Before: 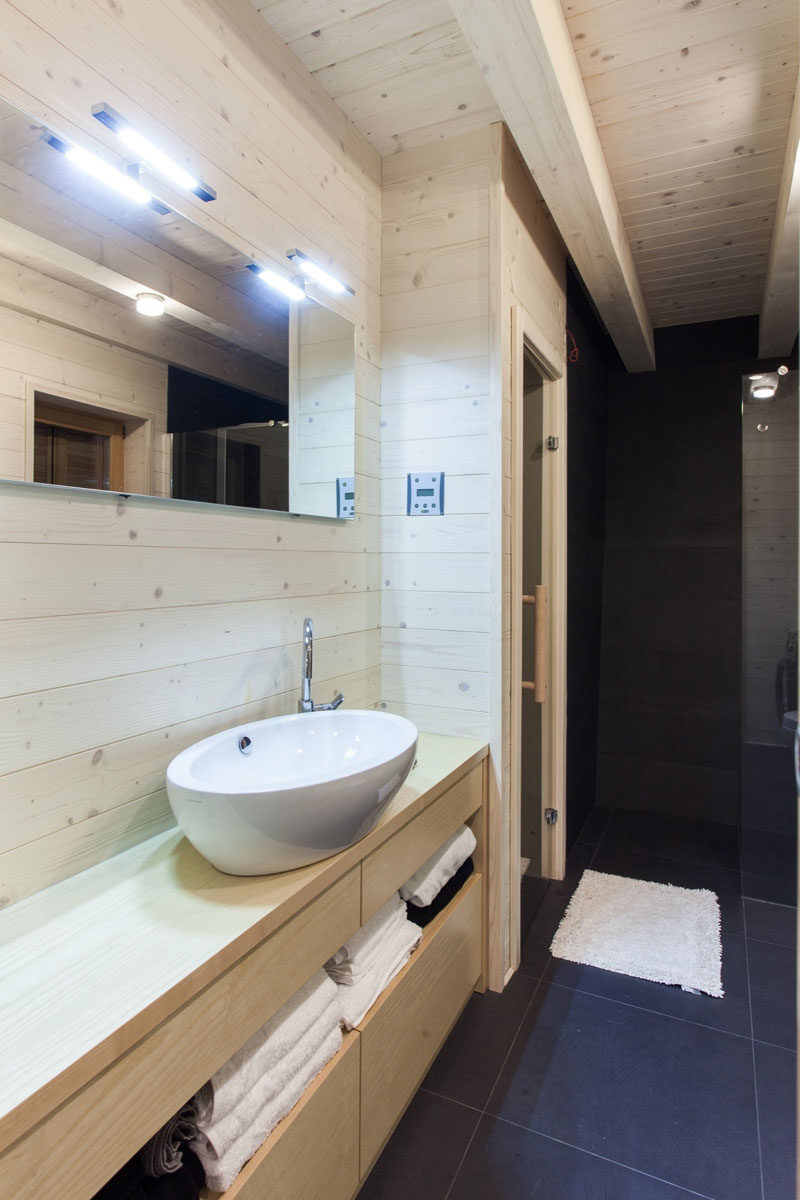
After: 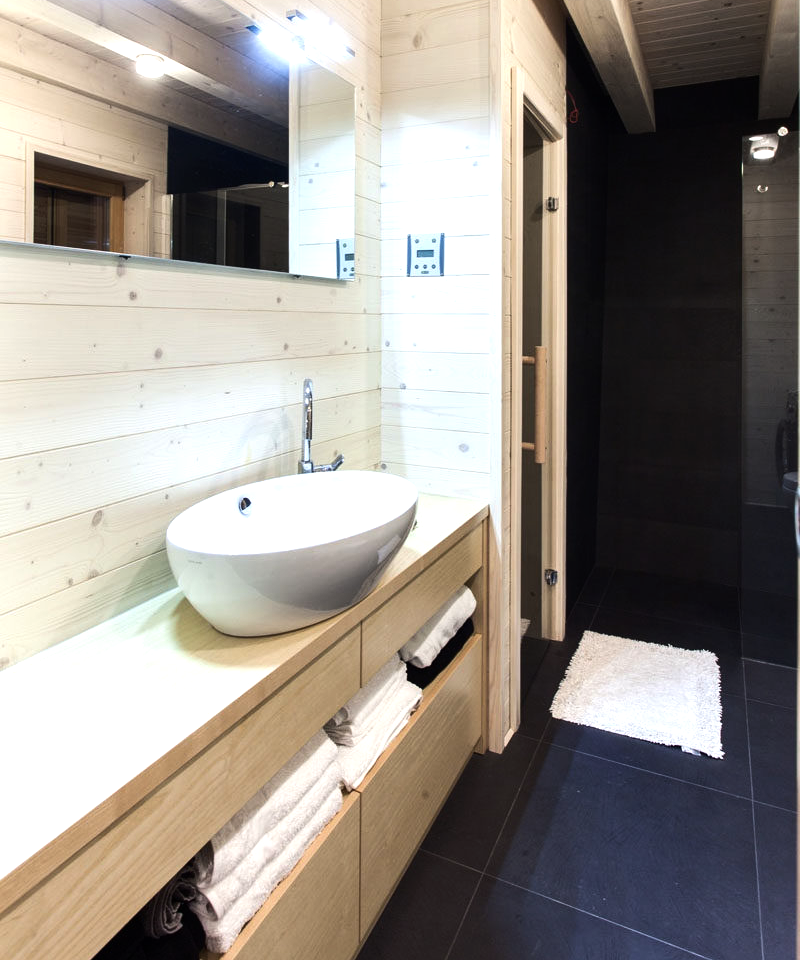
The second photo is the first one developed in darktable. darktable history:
tone equalizer: -8 EV -0.75 EV, -7 EV -0.7 EV, -6 EV -0.6 EV, -5 EV -0.4 EV, -3 EV 0.4 EV, -2 EV 0.6 EV, -1 EV 0.7 EV, +0 EV 0.75 EV, edges refinement/feathering 500, mask exposure compensation -1.57 EV, preserve details no
crop and rotate: top 19.998%
